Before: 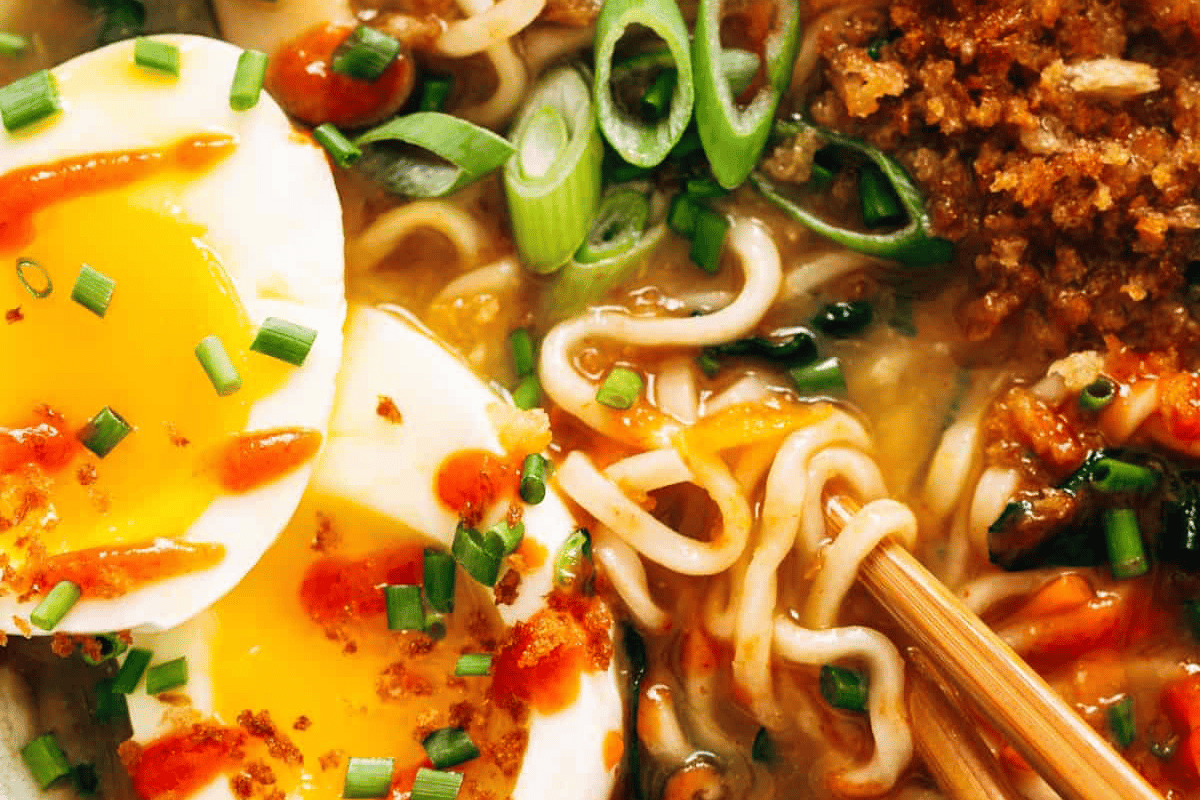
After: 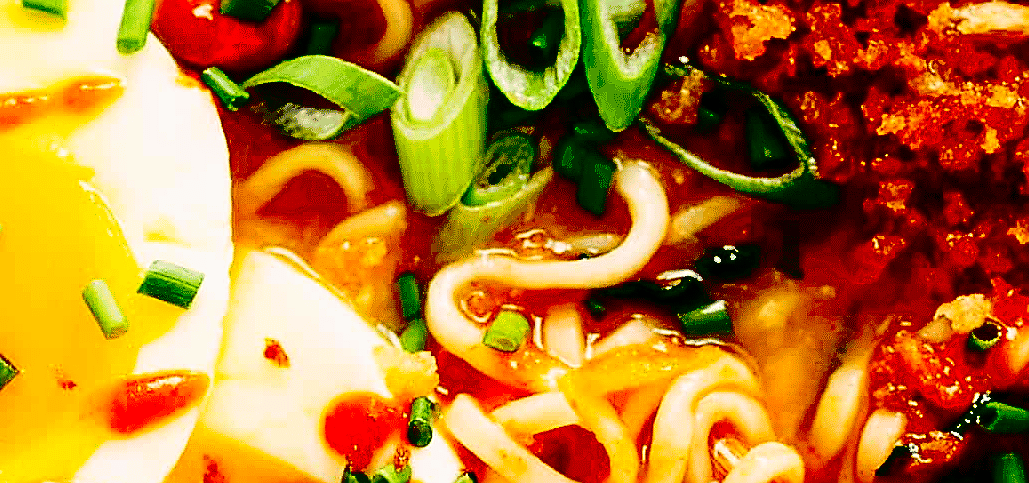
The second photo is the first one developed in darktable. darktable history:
contrast brightness saturation: contrast 0.198, brightness 0.157, saturation 0.23
crop and rotate: left 9.436%, top 7.137%, right 4.809%, bottom 32.445%
sharpen: radius 1.408, amount 1.241, threshold 0.671
exposure: black level correction 0.099, exposure -0.094 EV, compensate highlight preservation false
